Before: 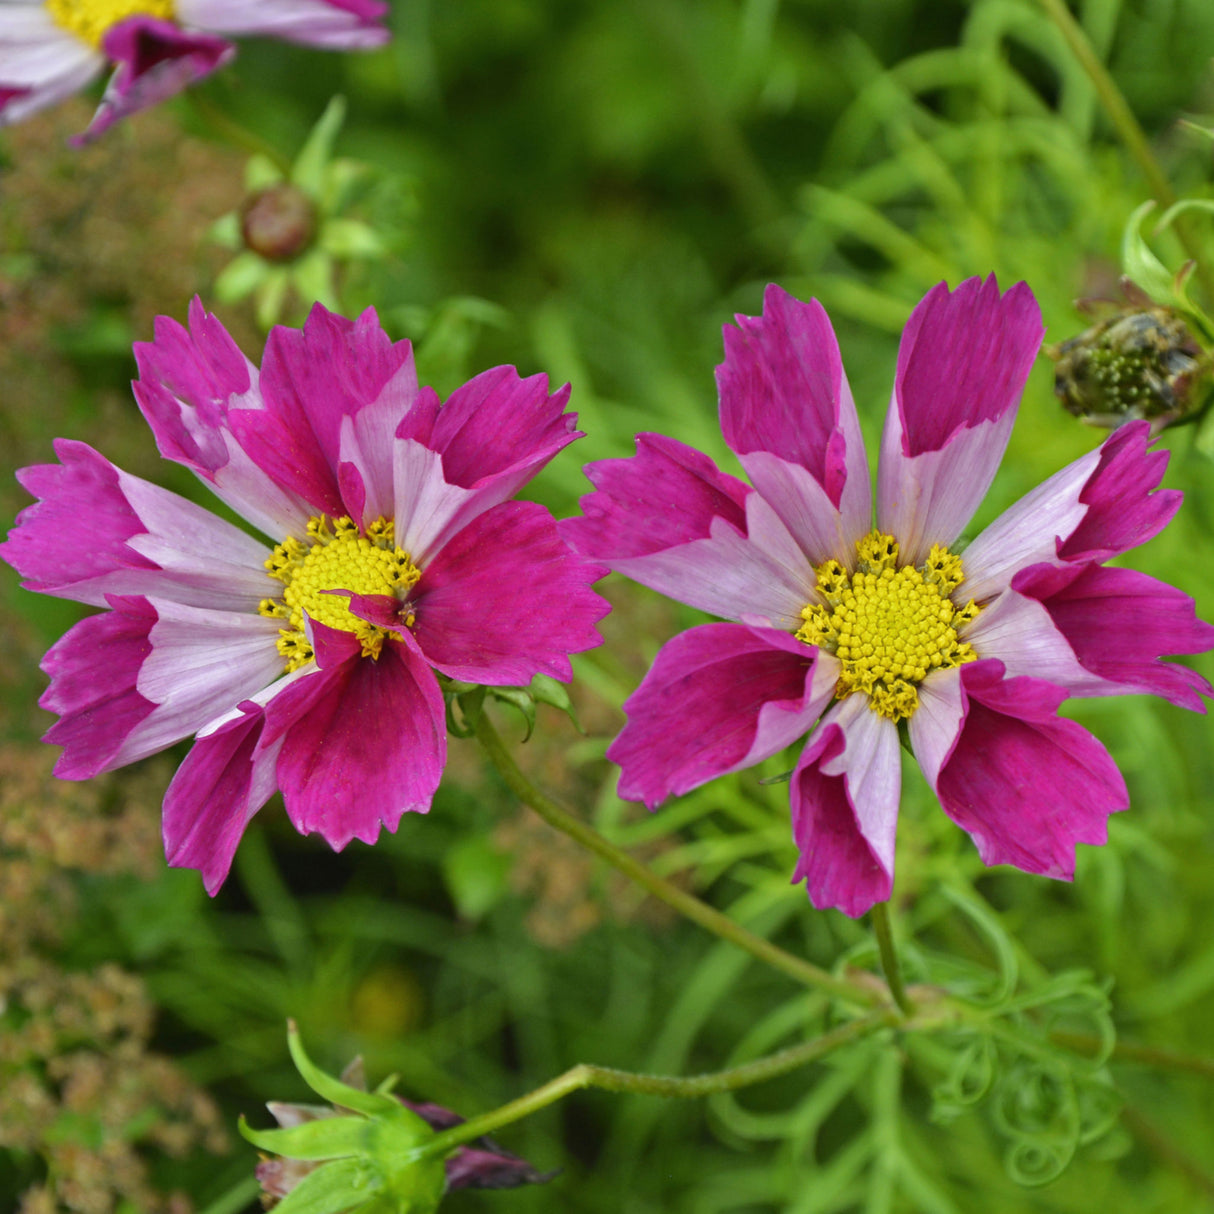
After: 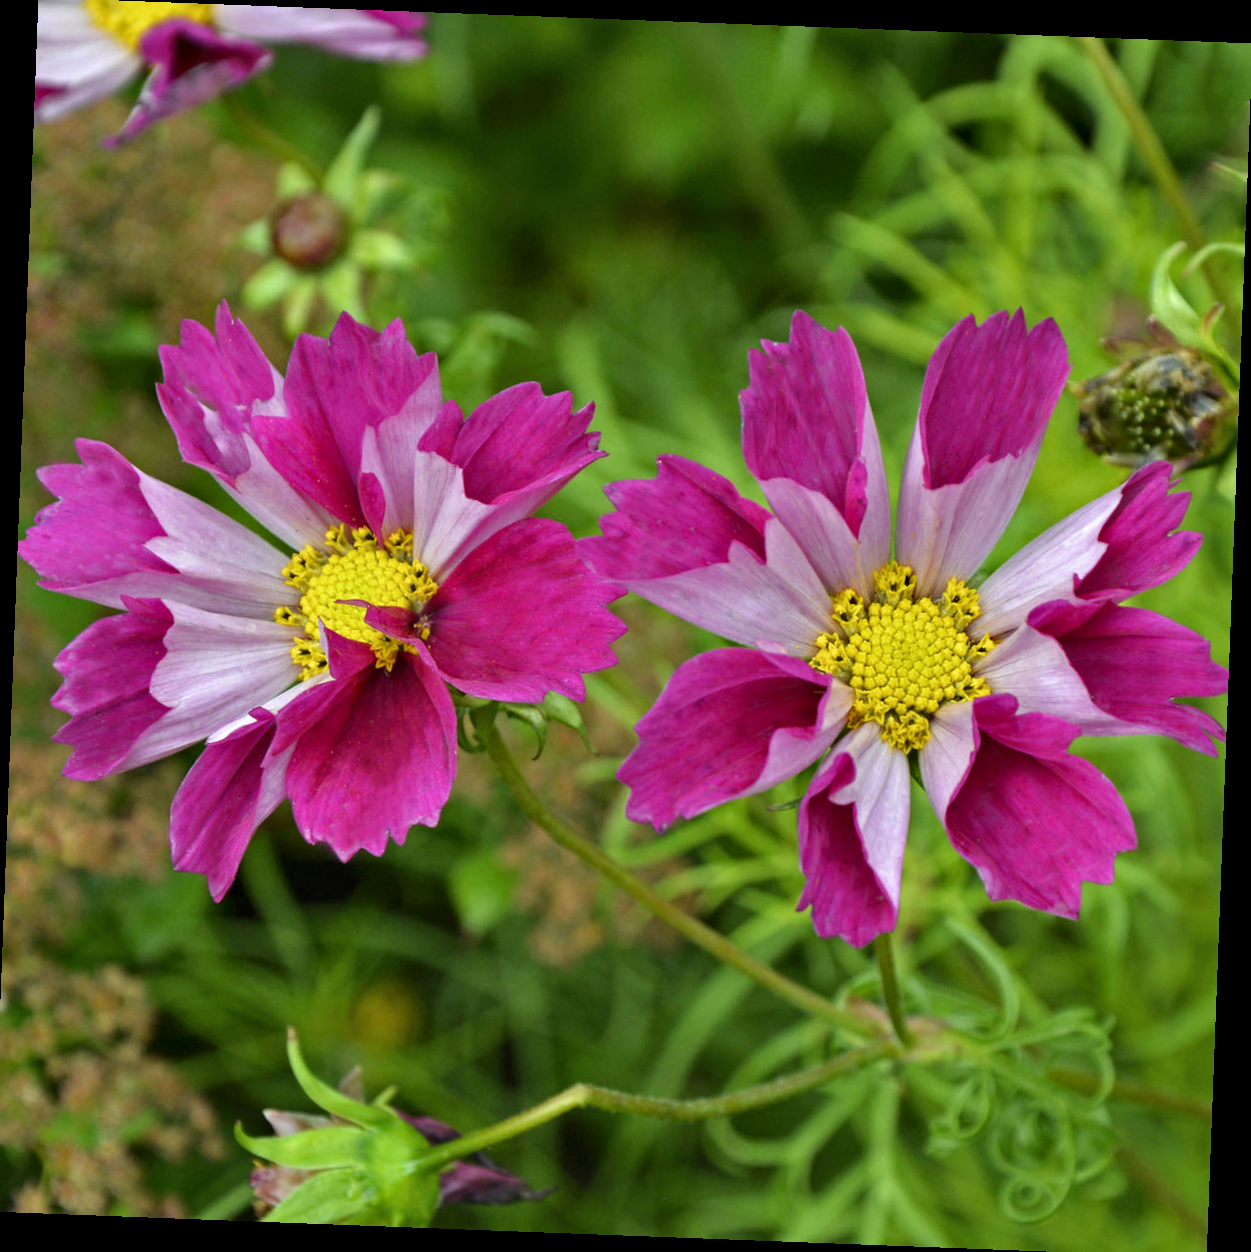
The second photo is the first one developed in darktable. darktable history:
rotate and perspective: rotation 2.17°, automatic cropping off
crop and rotate: left 0.614%, top 0.179%, bottom 0.309%
contrast equalizer: octaves 7, y [[0.6 ×6], [0.55 ×6], [0 ×6], [0 ×6], [0 ×6]], mix 0.3
